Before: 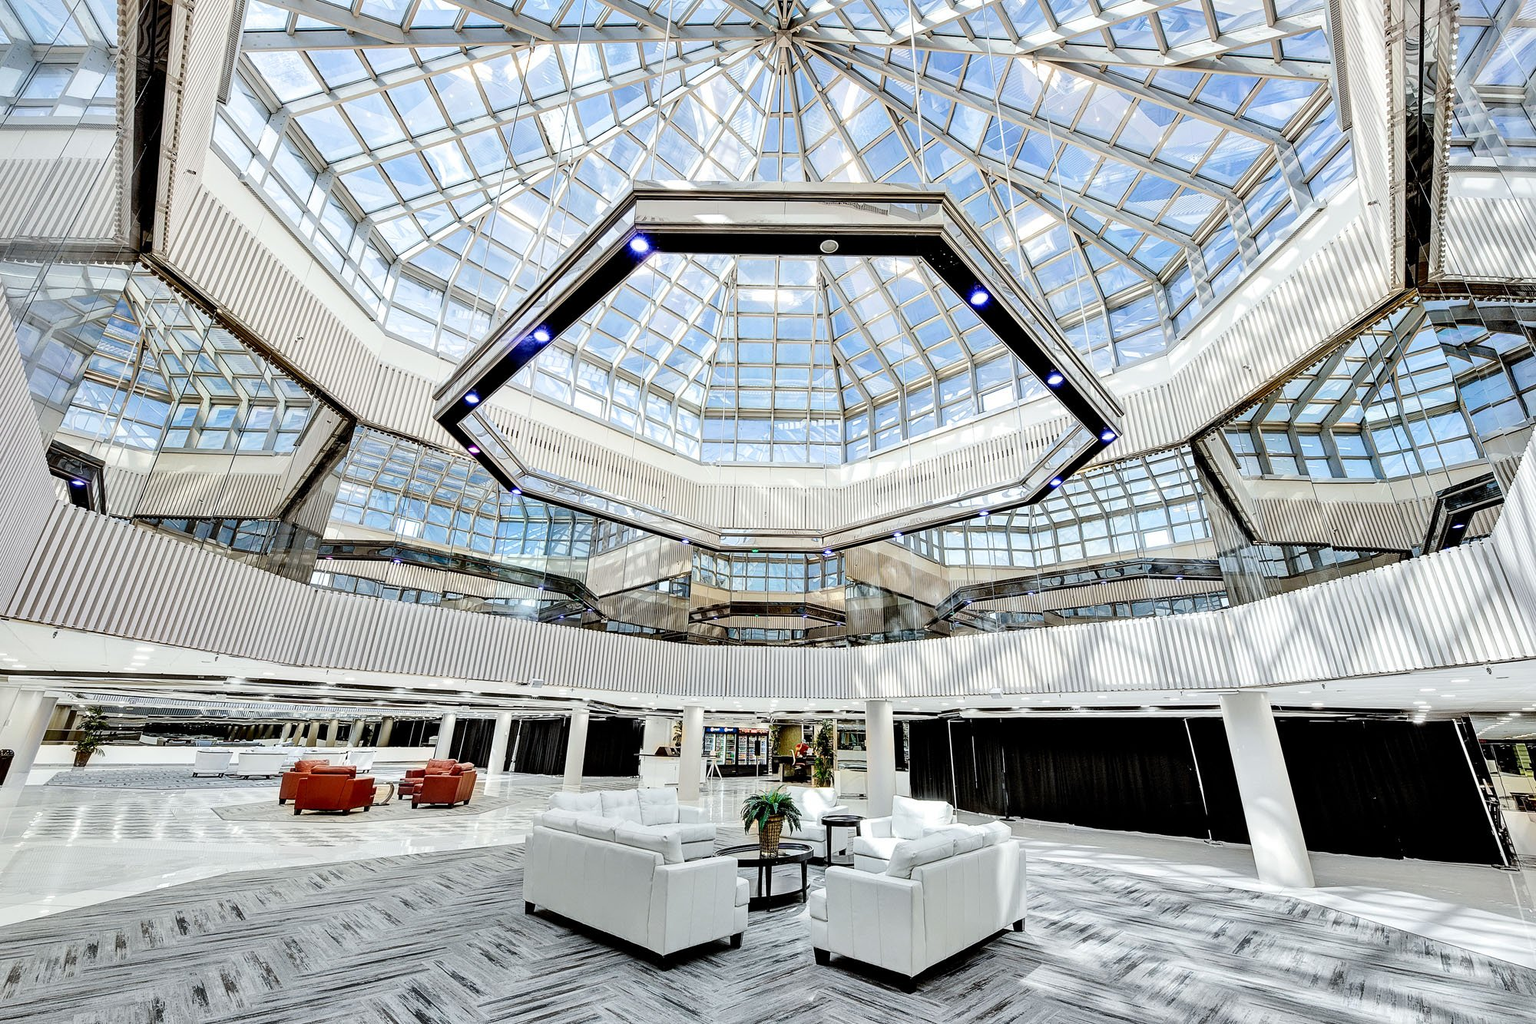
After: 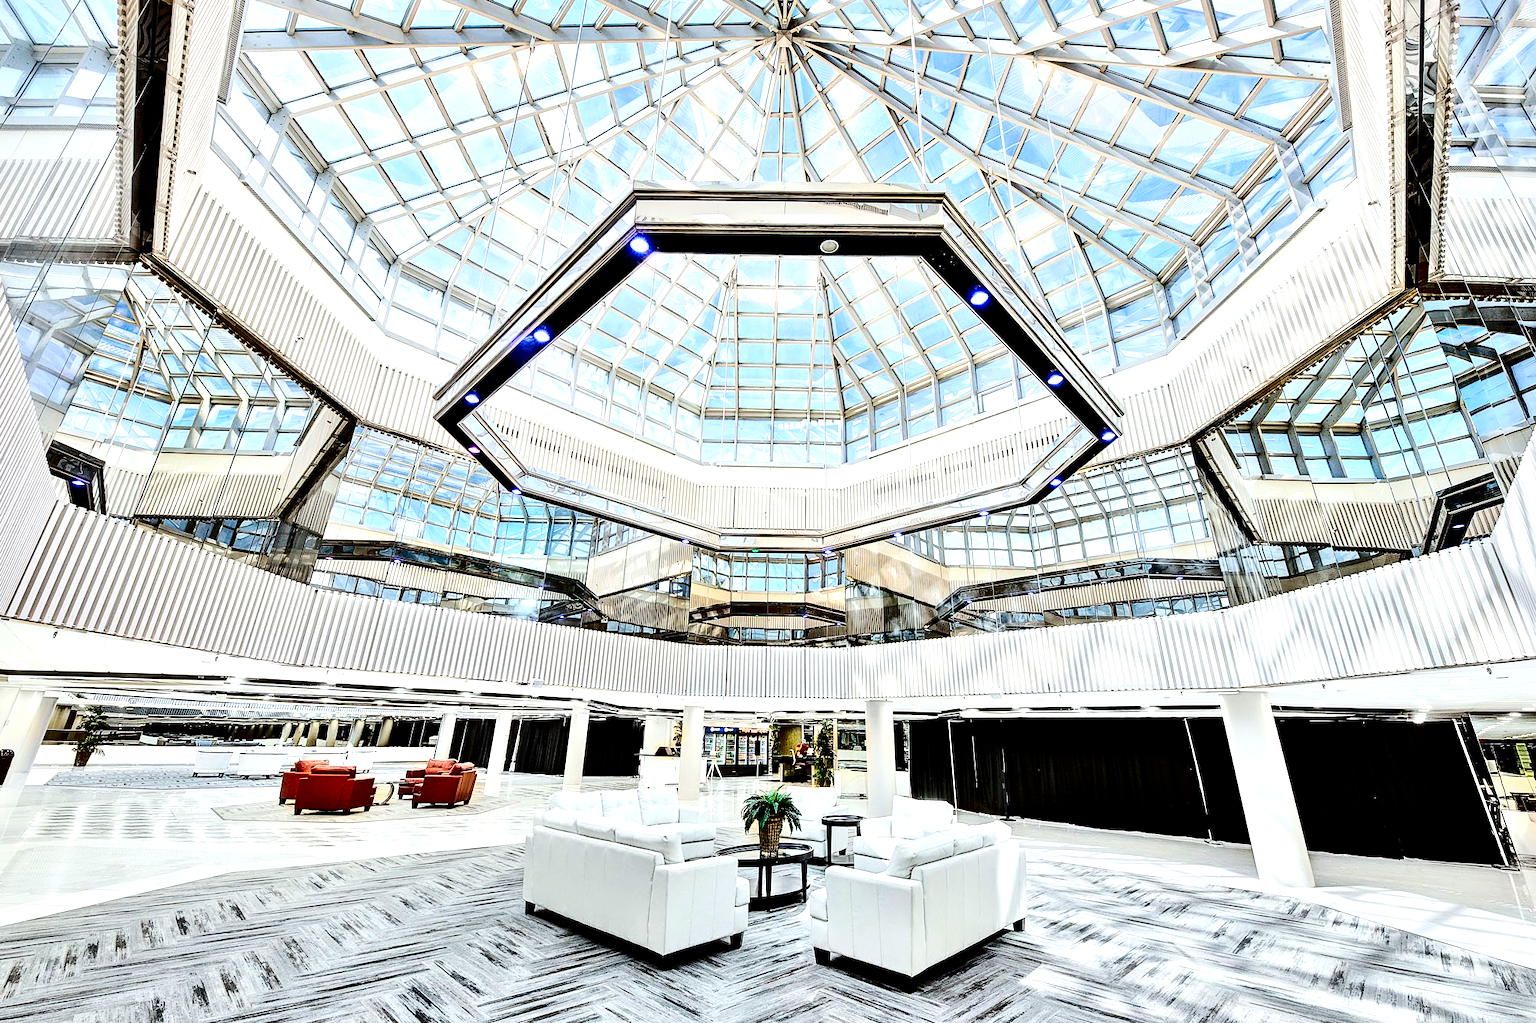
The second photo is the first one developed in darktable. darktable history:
contrast brightness saturation: contrast 0.19, brightness -0.11, saturation 0.21
tone equalizer: -8 EV 0.001 EV, -7 EV -0.002 EV, -6 EV 0.002 EV, -5 EV -0.03 EV, -4 EV -0.116 EV, -3 EV -0.169 EV, -2 EV 0.24 EV, -1 EV 0.702 EV, +0 EV 0.493 EV
